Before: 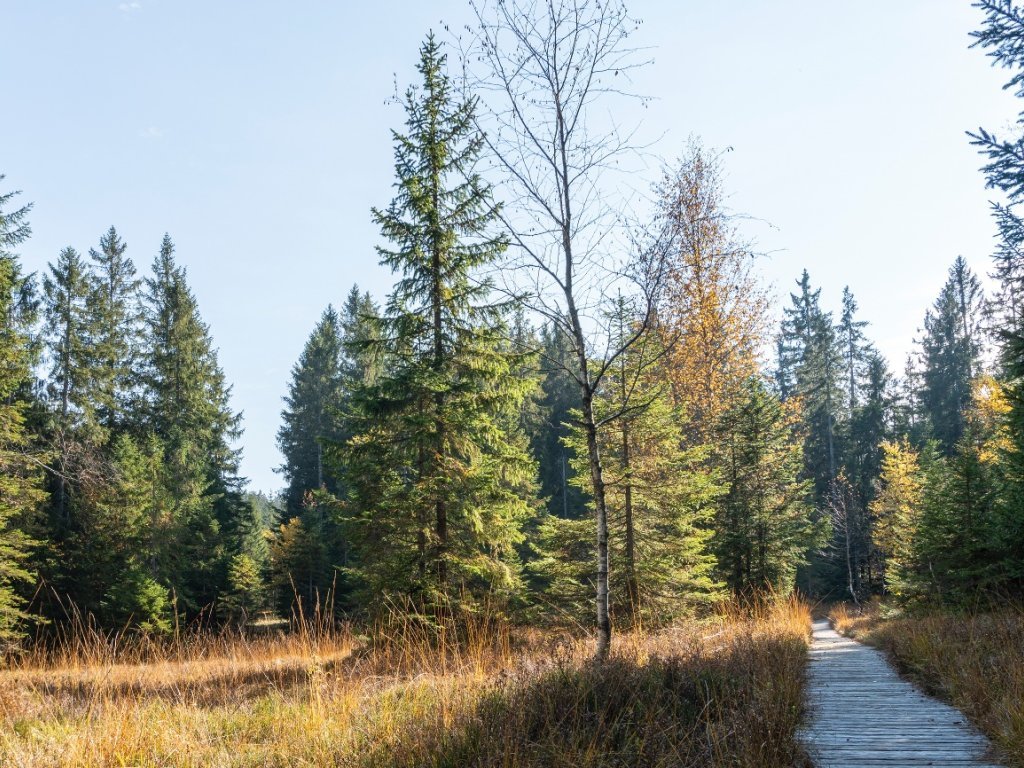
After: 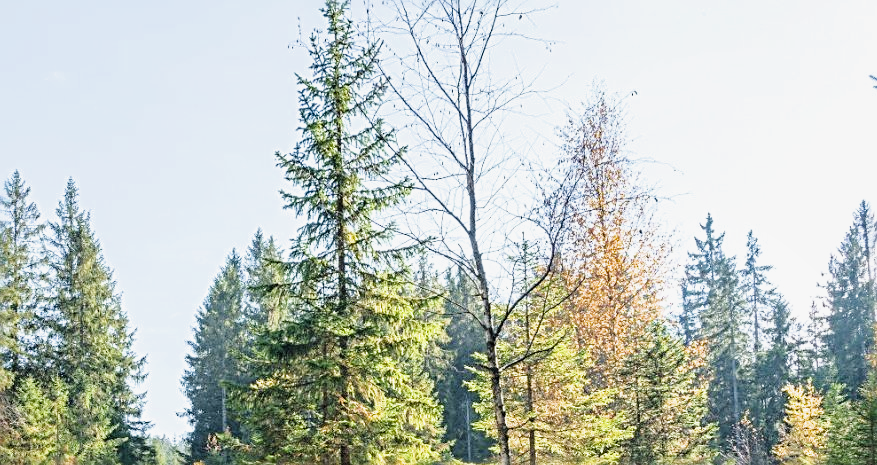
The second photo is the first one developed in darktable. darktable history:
tone equalizer: edges refinement/feathering 500, mask exposure compensation -1.57 EV, preserve details no
crop and rotate: left 9.394%, top 7.308%, right 4.908%, bottom 32.047%
sharpen: radius 3.072
filmic rgb: black relative exposure -7.97 EV, white relative exposure 3.95 EV, hardness 4.22
shadows and highlights: shadows -20.33, white point adjustment -2.13, highlights -35.2
exposure: black level correction 0, exposure 1.606 EV, compensate exposure bias true, compensate highlight preservation false
